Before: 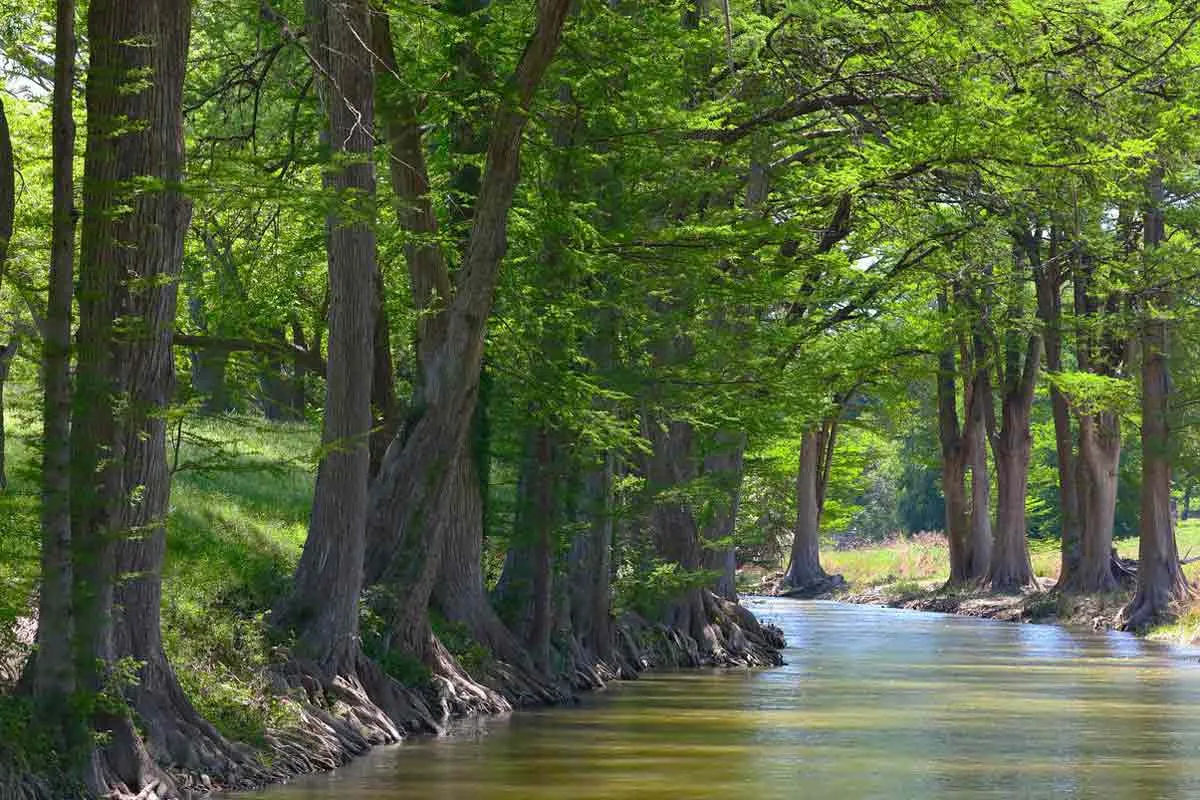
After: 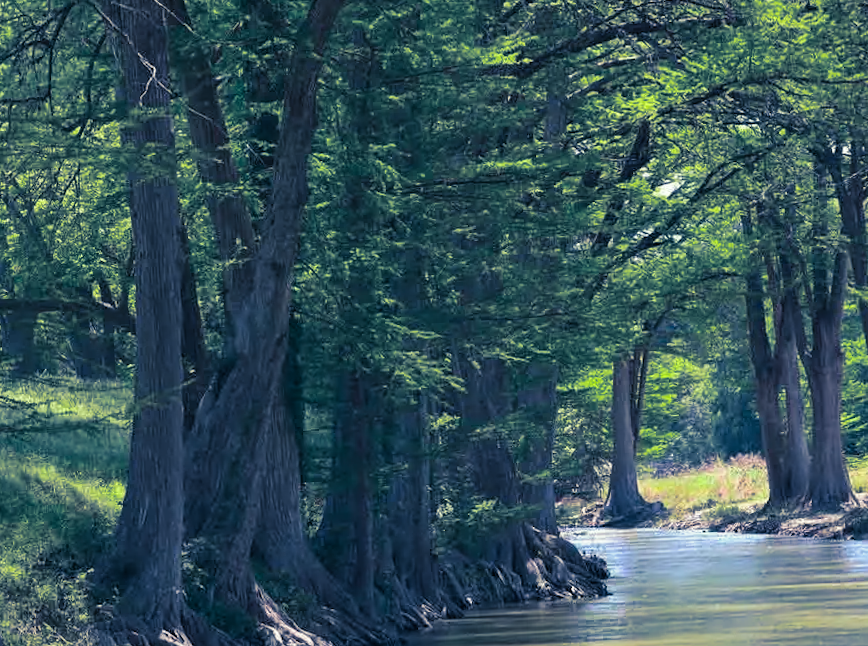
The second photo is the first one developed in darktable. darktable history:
rotate and perspective: rotation -3.18°, automatic cropping off
shadows and highlights: radius 264.75, soften with gaussian
crop and rotate: left 17.046%, top 10.659%, right 12.989%, bottom 14.553%
split-toning: shadows › hue 226.8°, shadows › saturation 0.84
